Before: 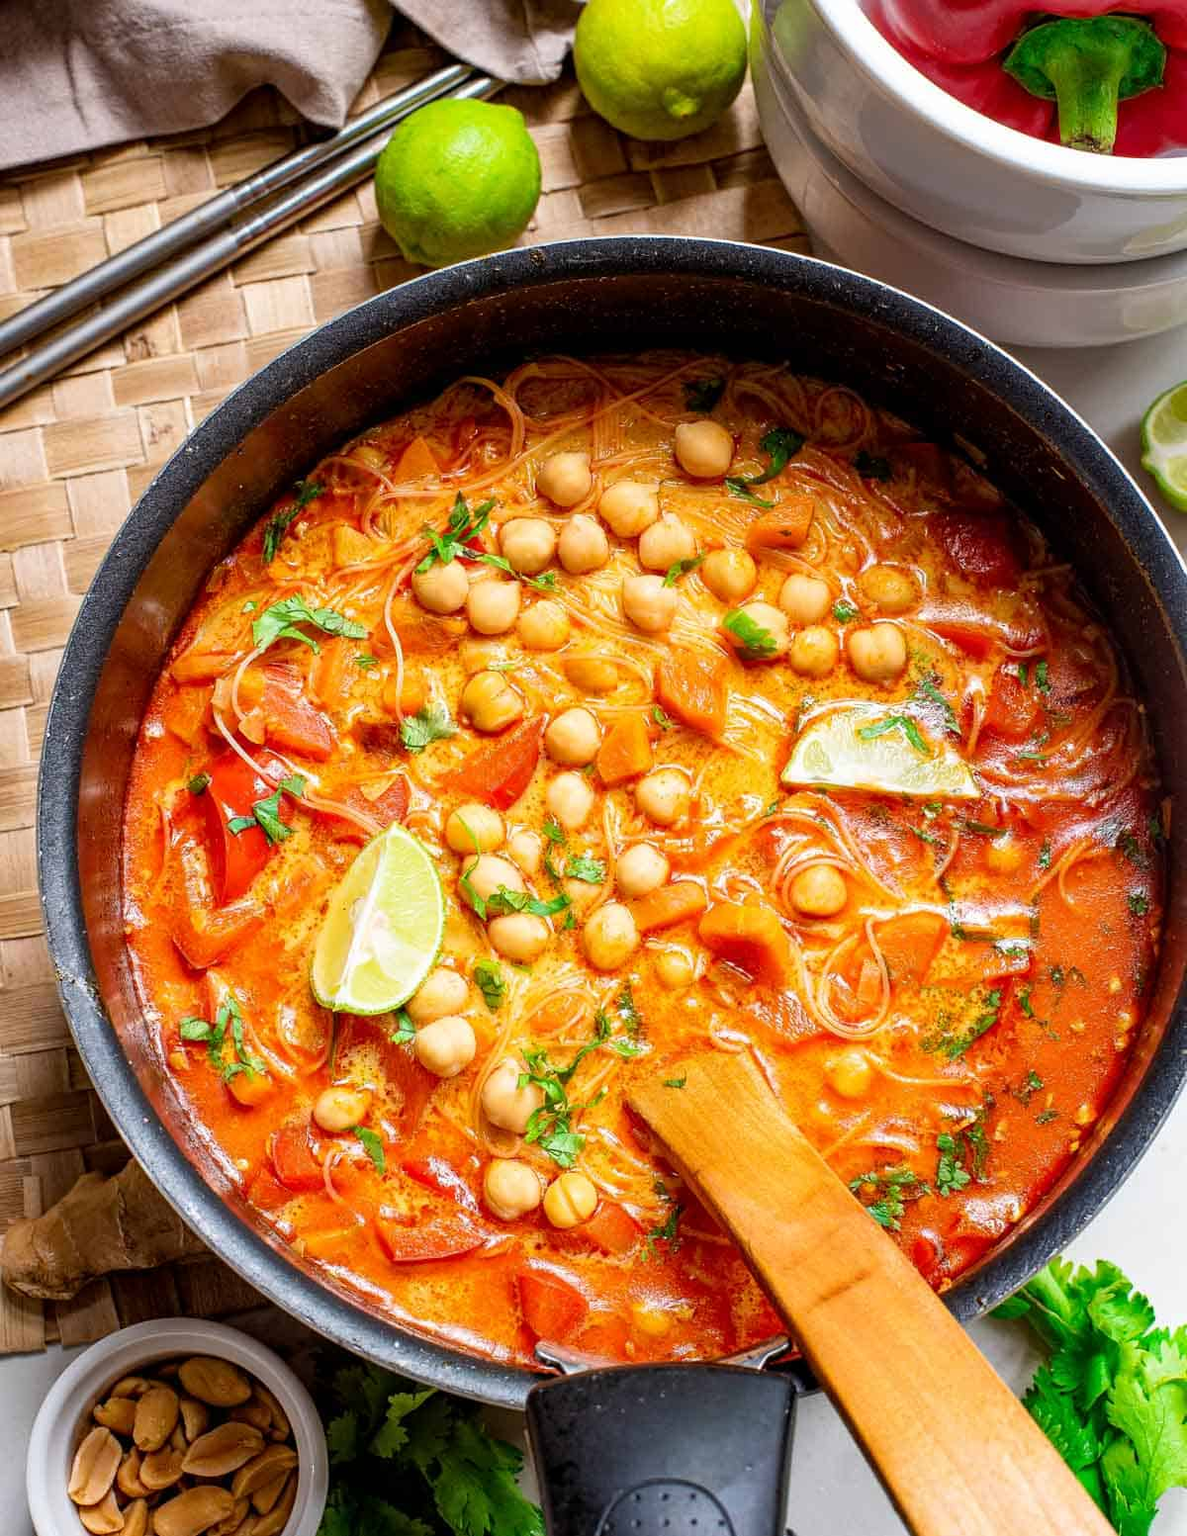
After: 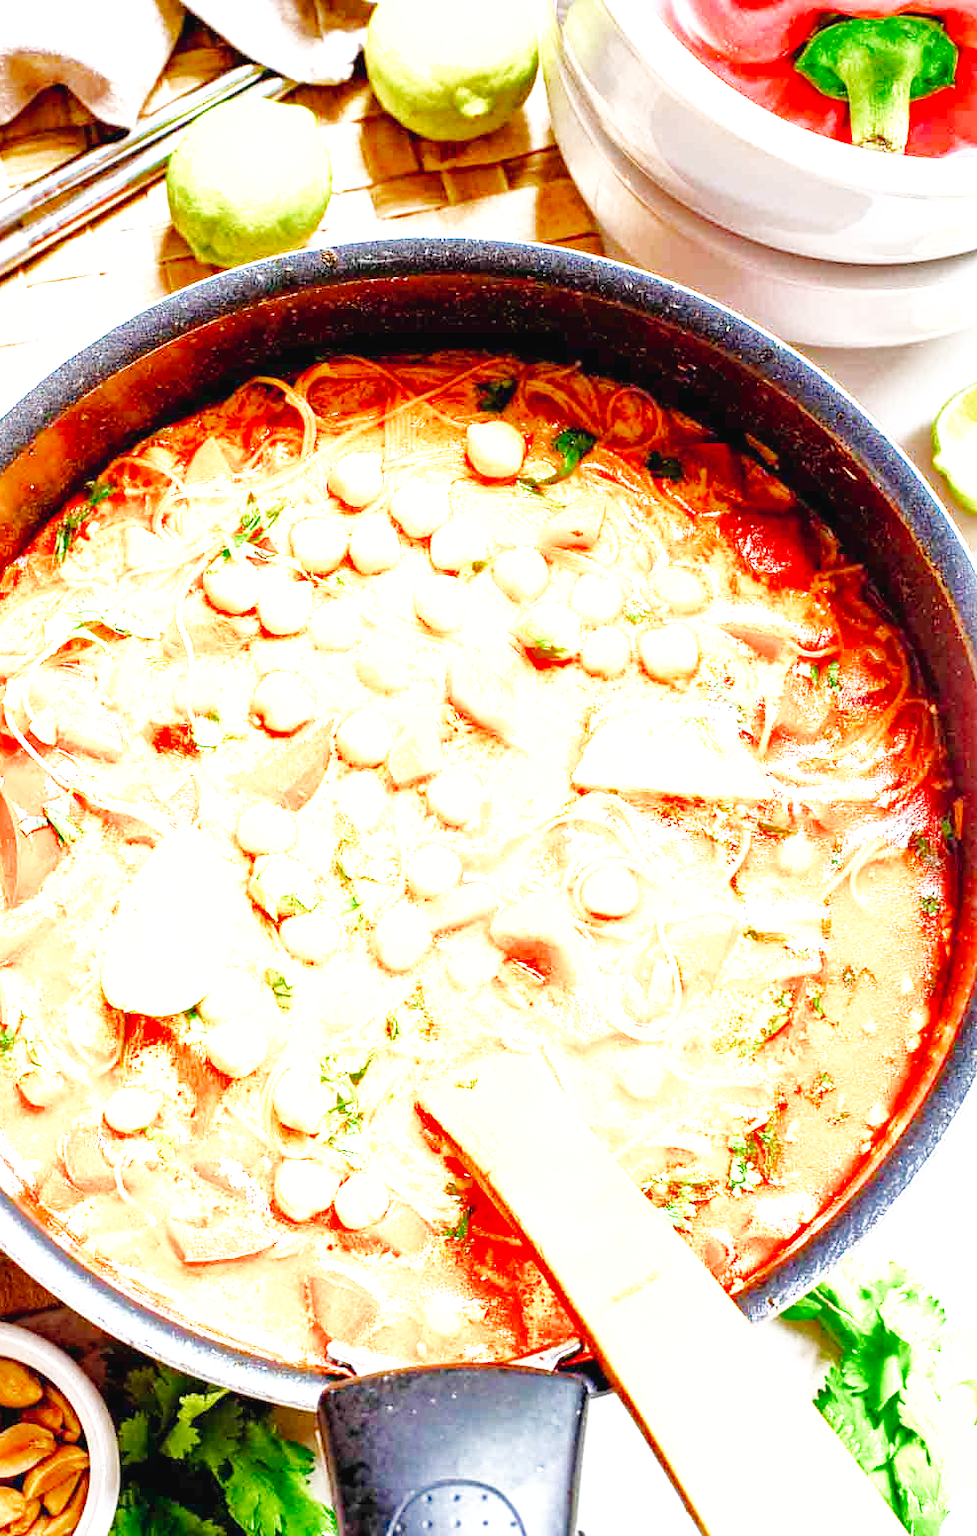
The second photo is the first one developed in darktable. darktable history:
exposure: black level correction 0, exposure 1.695 EV, compensate exposure bias true, compensate highlight preservation false
crop: left 17.634%, bottom 0.033%
base curve: curves: ch0 [(0, 0.003) (0.001, 0.002) (0.006, 0.004) (0.02, 0.022) (0.048, 0.086) (0.094, 0.234) (0.162, 0.431) (0.258, 0.629) (0.385, 0.8) (0.548, 0.918) (0.751, 0.988) (1, 1)], preserve colors none
color balance rgb: perceptual saturation grading › global saturation 0.998%, perceptual saturation grading › highlights -25.231%, perceptual saturation grading › shadows 29.6%, global vibrance 3.705%
shadows and highlights: on, module defaults
